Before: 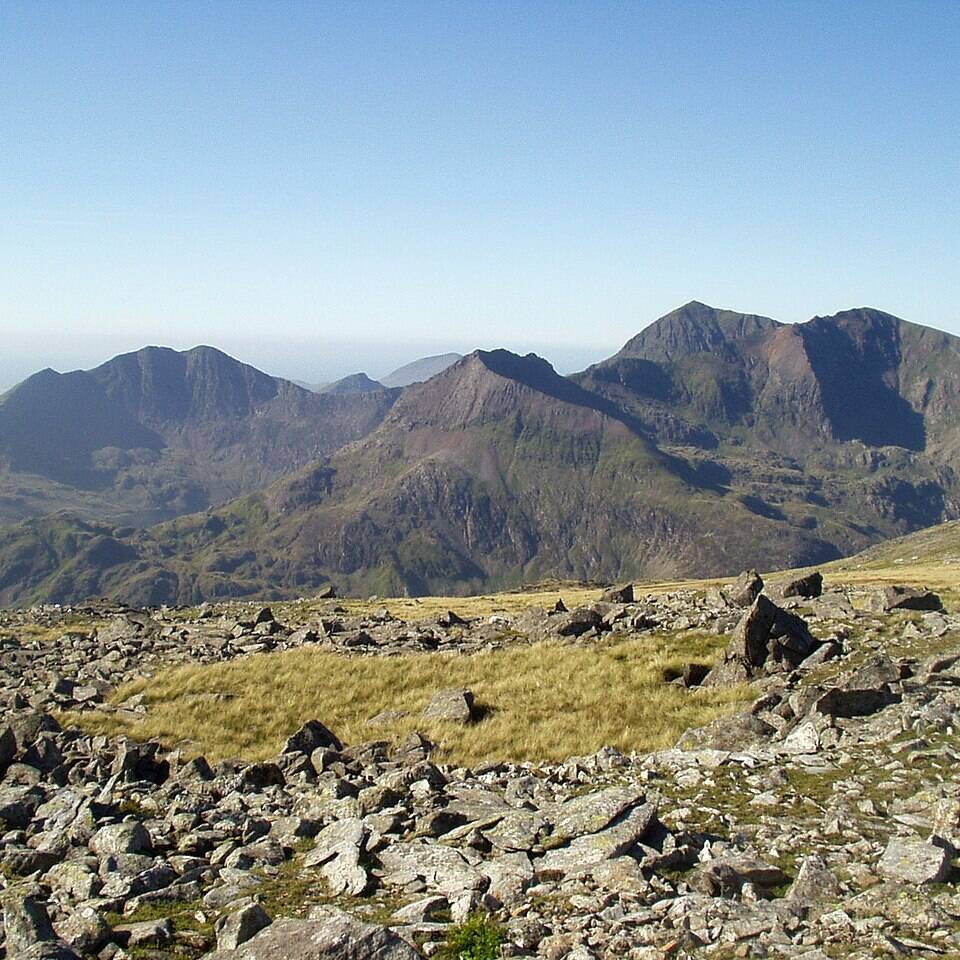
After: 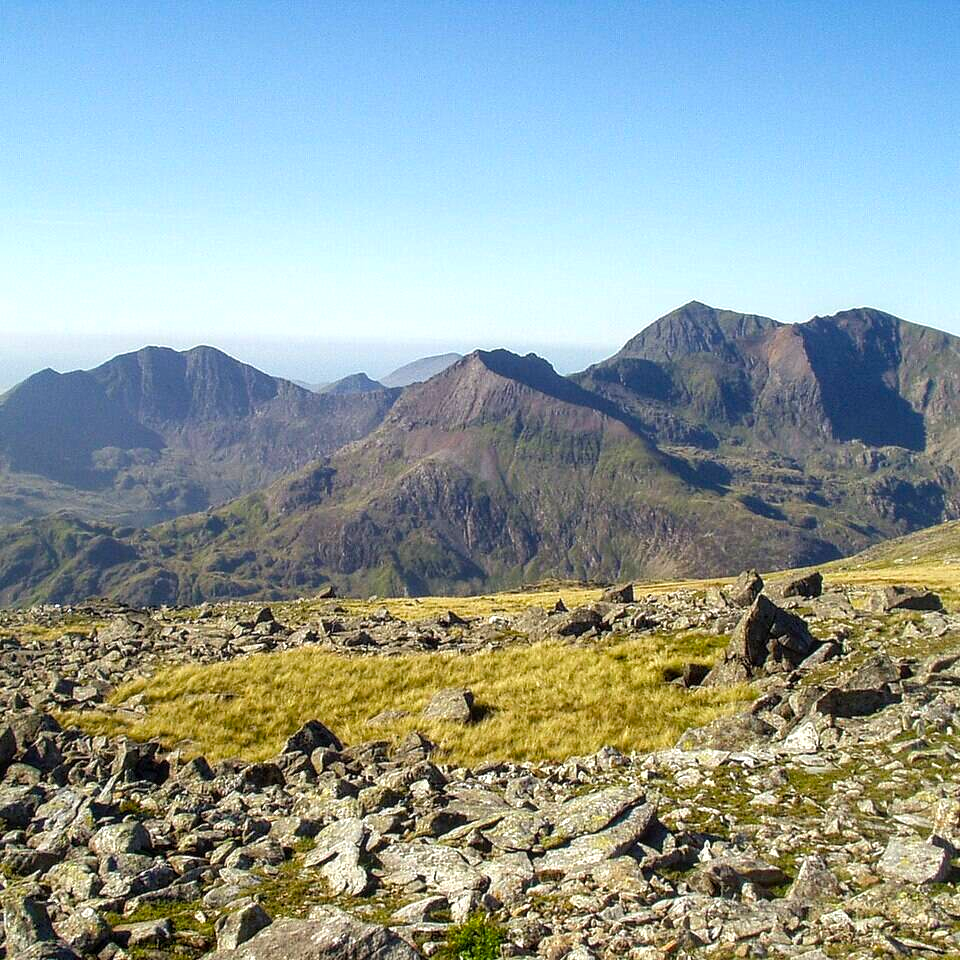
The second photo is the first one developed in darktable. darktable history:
local contrast: on, module defaults
exposure: exposure 0.207 EV, compensate highlight preservation false
color balance rgb: perceptual saturation grading › global saturation 20%, global vibrance 20%
